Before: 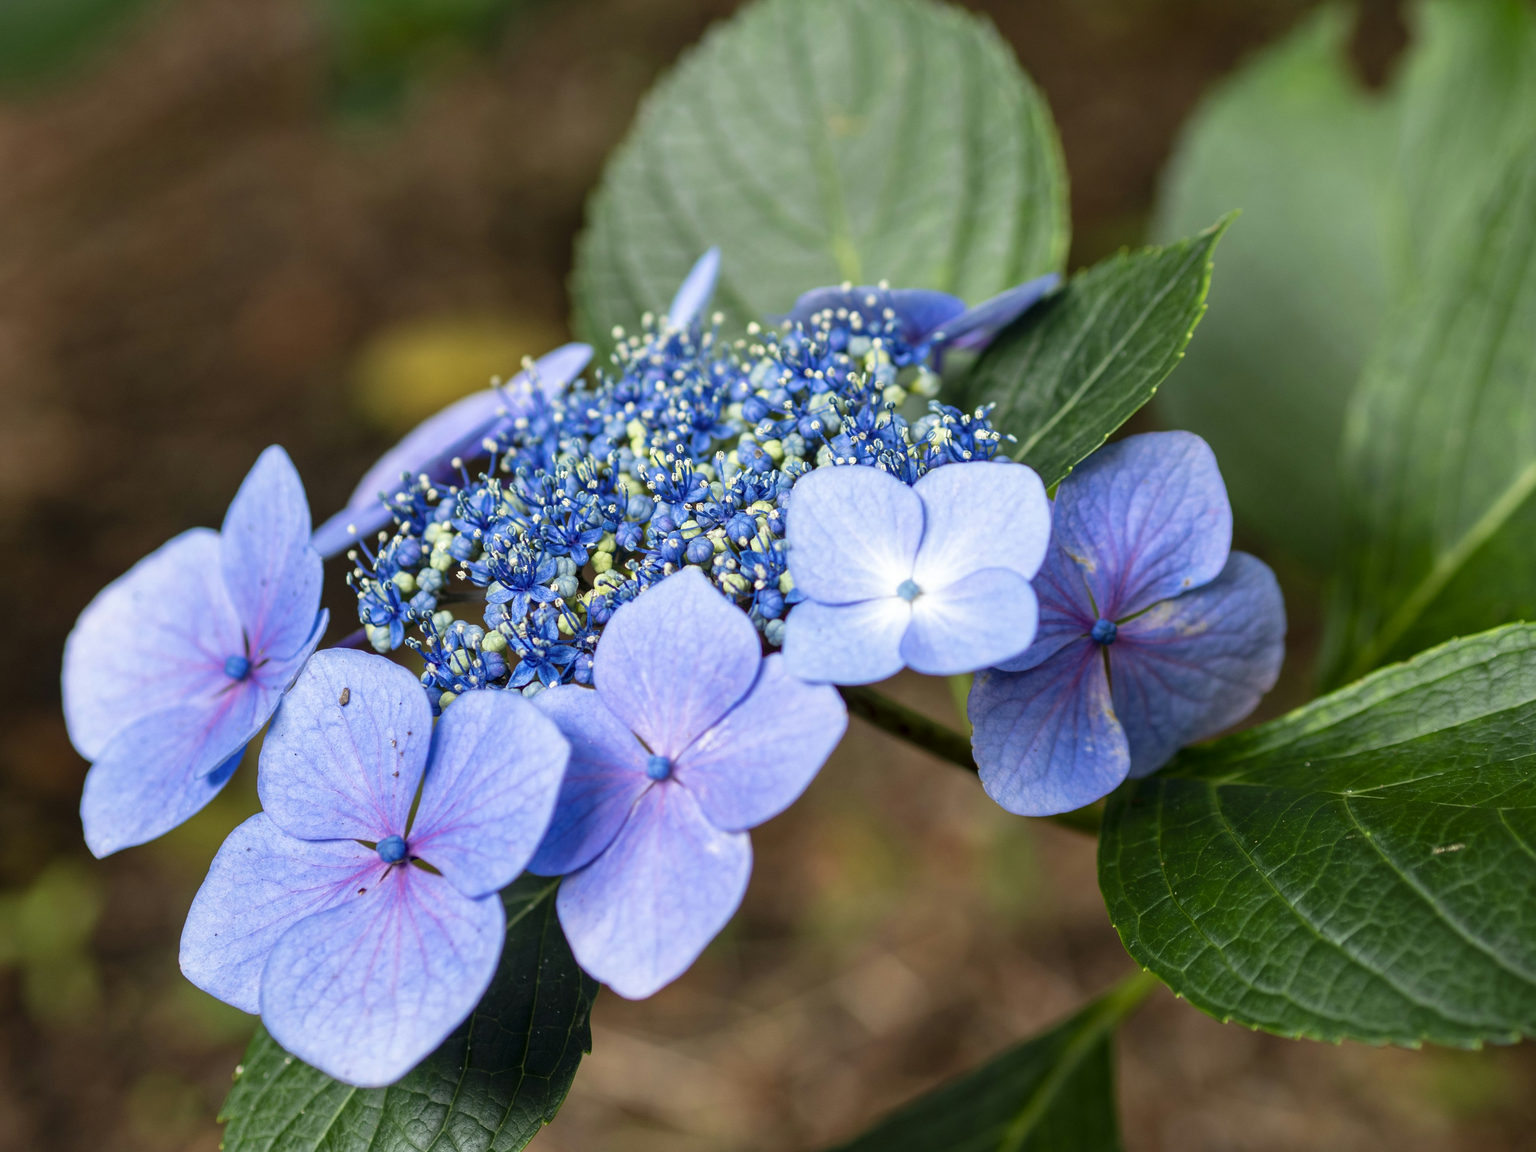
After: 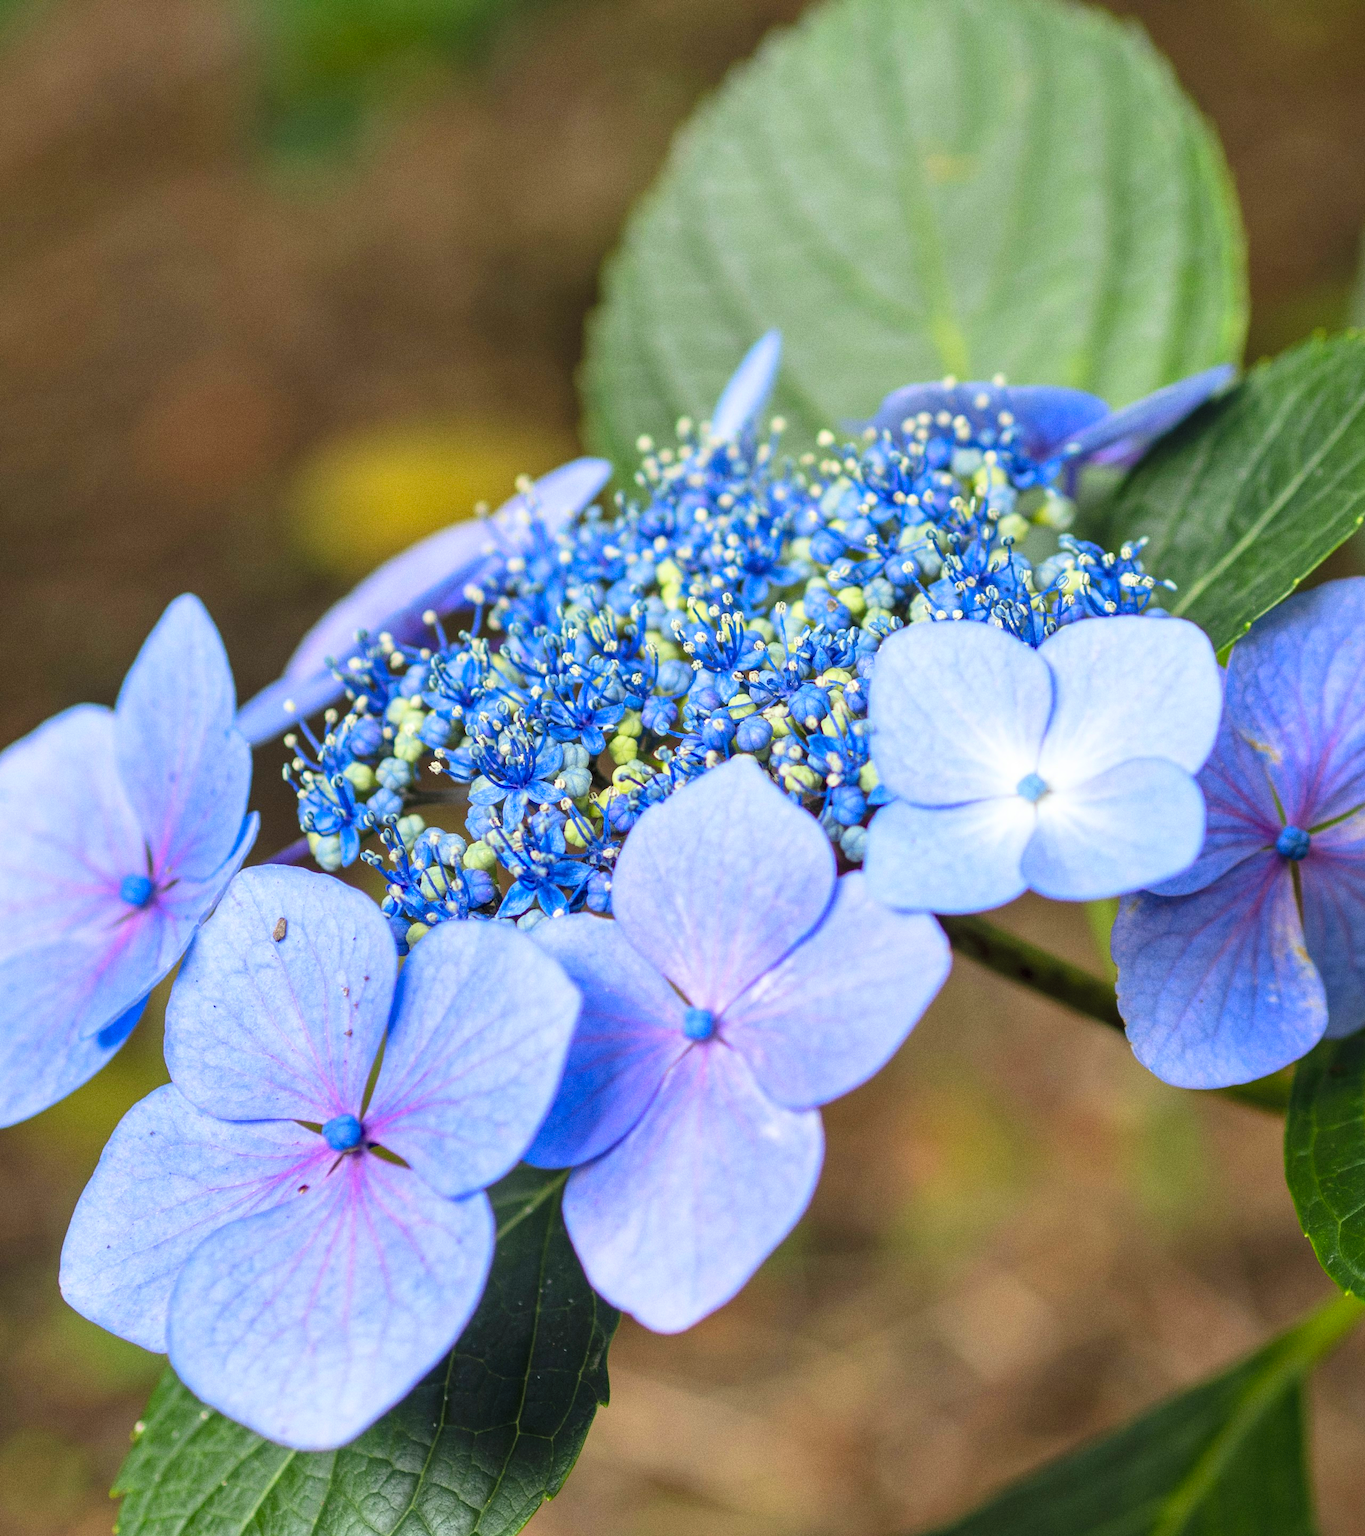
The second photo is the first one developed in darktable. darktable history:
contrast brightness saturation: contrast 0.07, brightness 0.18, saturation 0.4
crop and rotate: left 8.786%, right 24.548%
grain: coarseness 0.09 ISO
